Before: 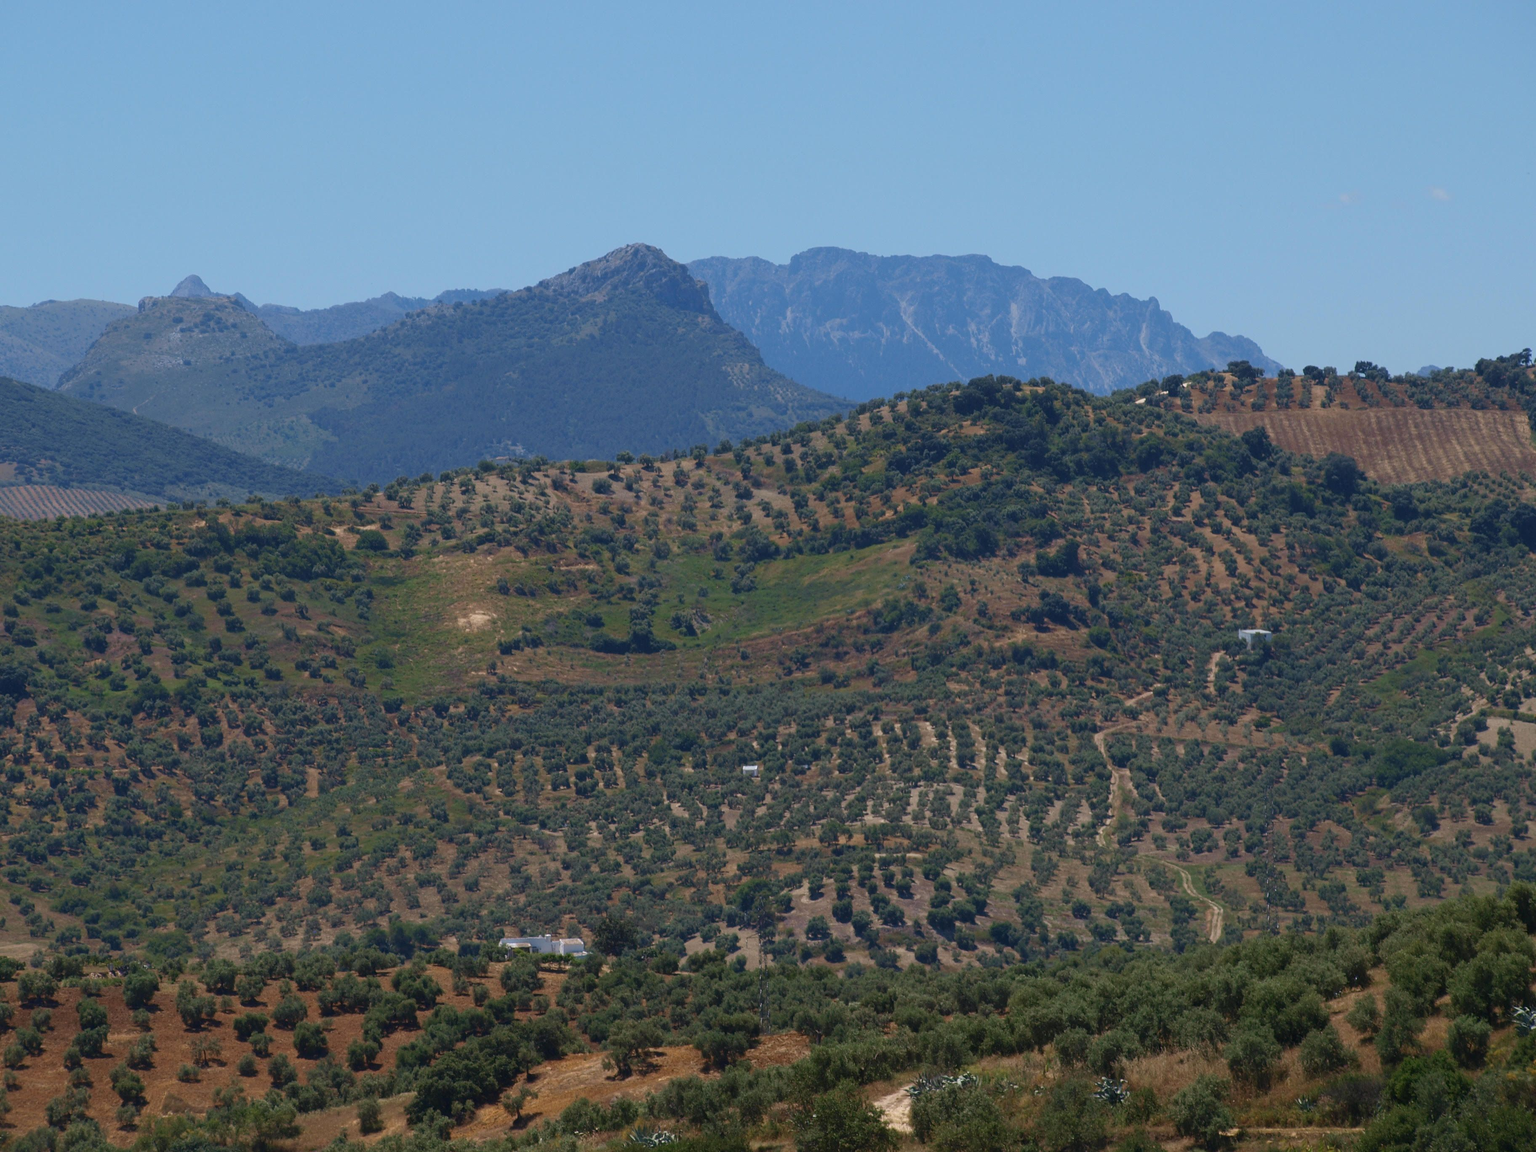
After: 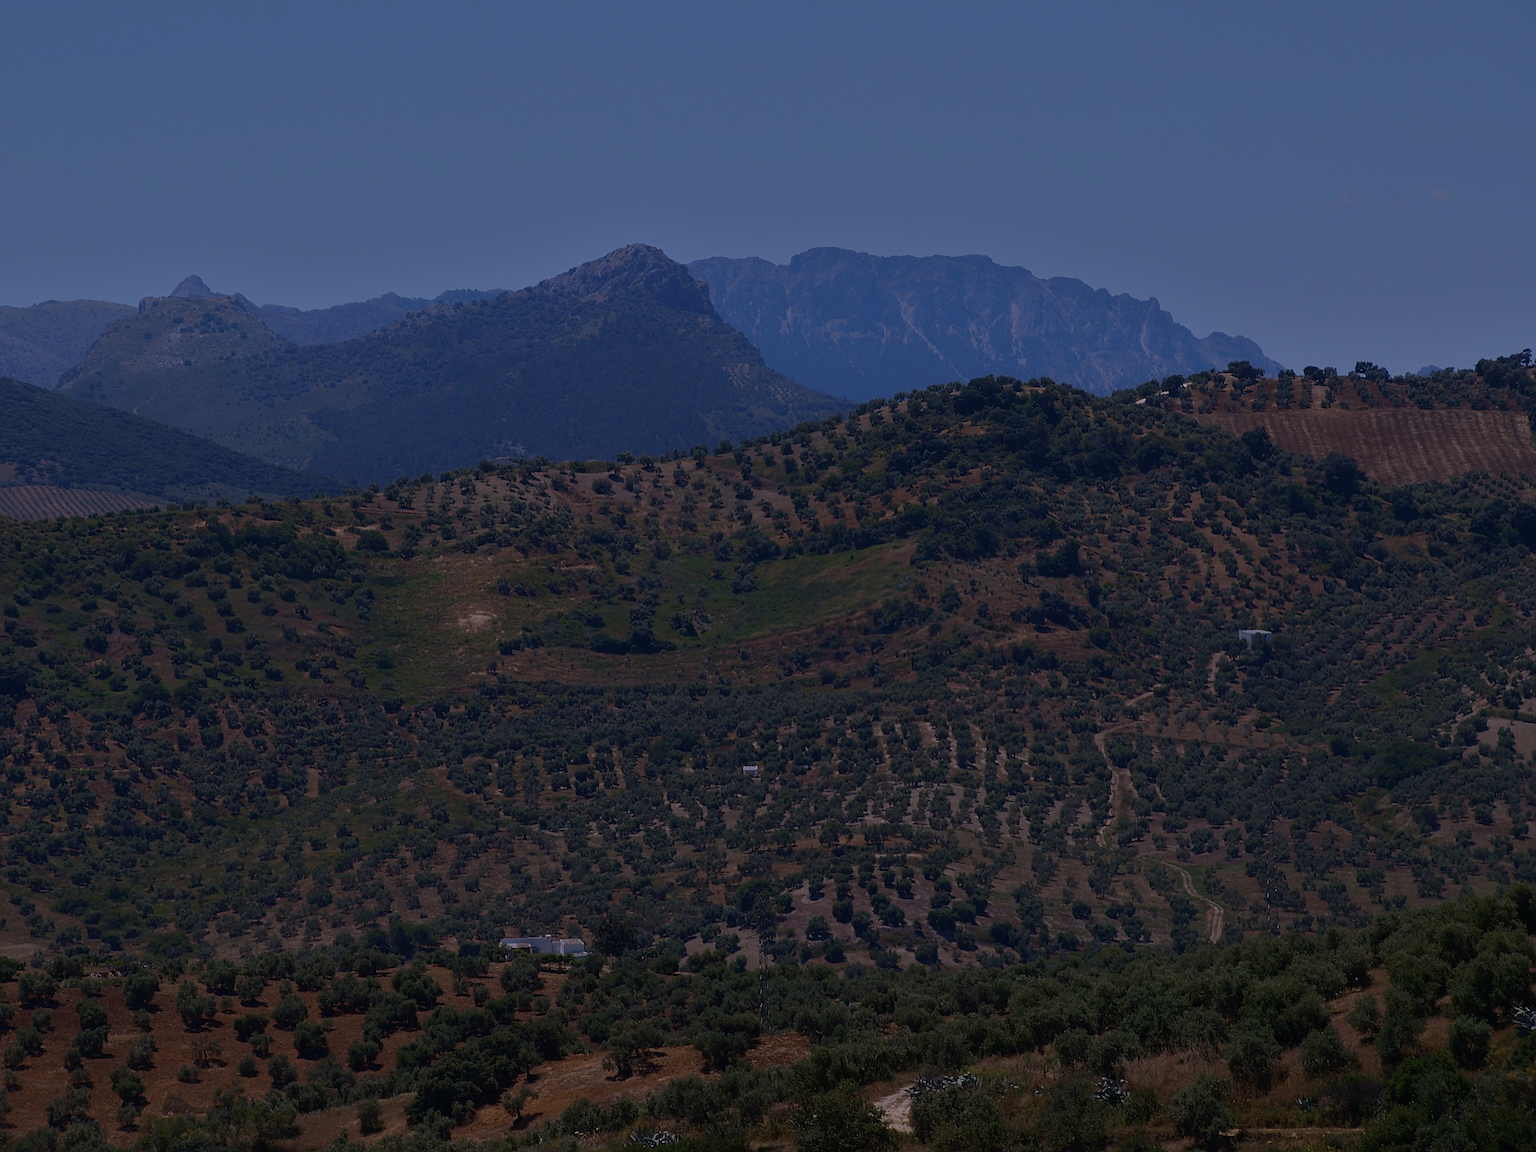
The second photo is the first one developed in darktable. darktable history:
sharpen: radius 1.685, amount 1.294
base curve: preserve colors none
white balance: red 1.042, blue 1.17
tone equalizer: -8 EV -2 EV, -7 EV -2 EV, -6 EV -2 EV, -5 EV -2 EV, -4 EV -2 EV, -3 EV -2 EV, -2 EV -2 EV, -1 EV -1.63 EV, +0 EV -2 EV
